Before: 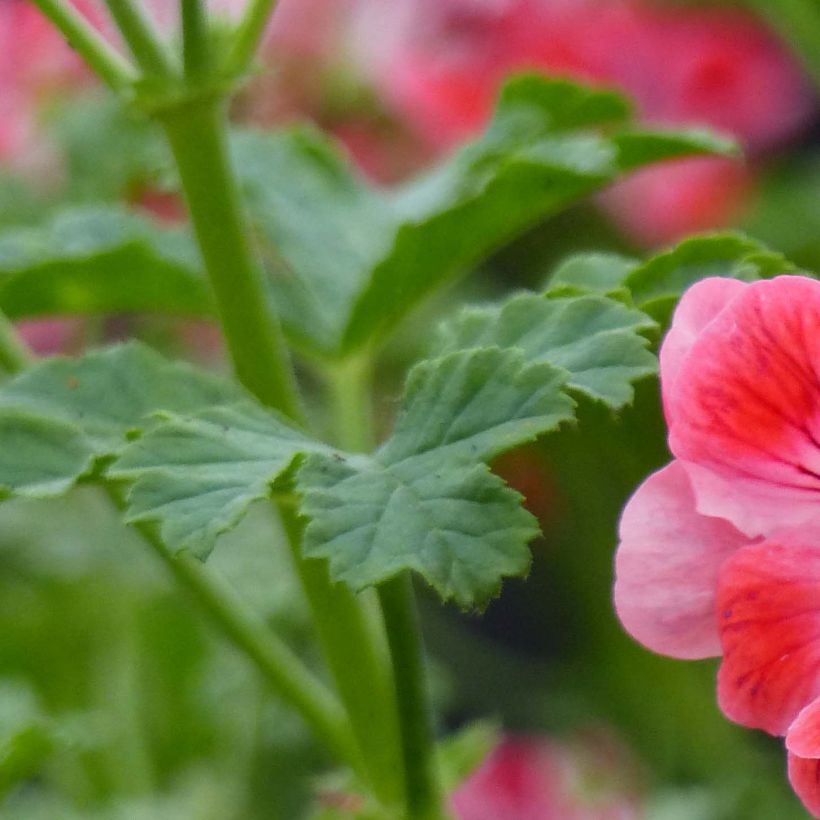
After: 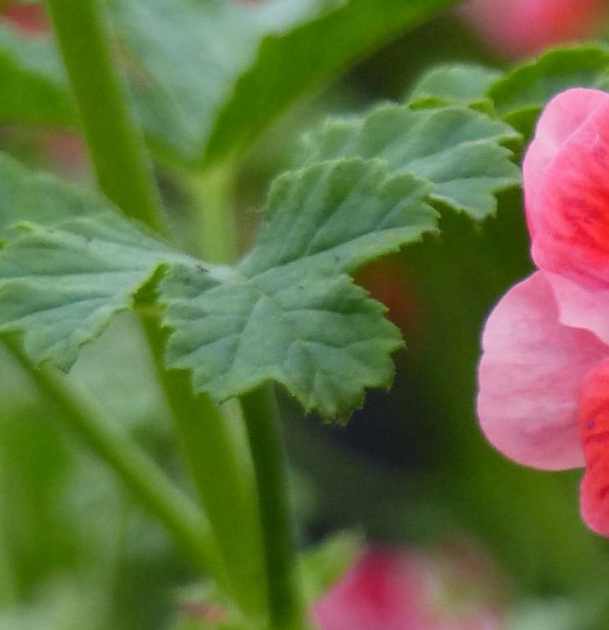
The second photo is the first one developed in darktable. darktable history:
crop: left 16.82%, top 23.061%, right 8.824%
